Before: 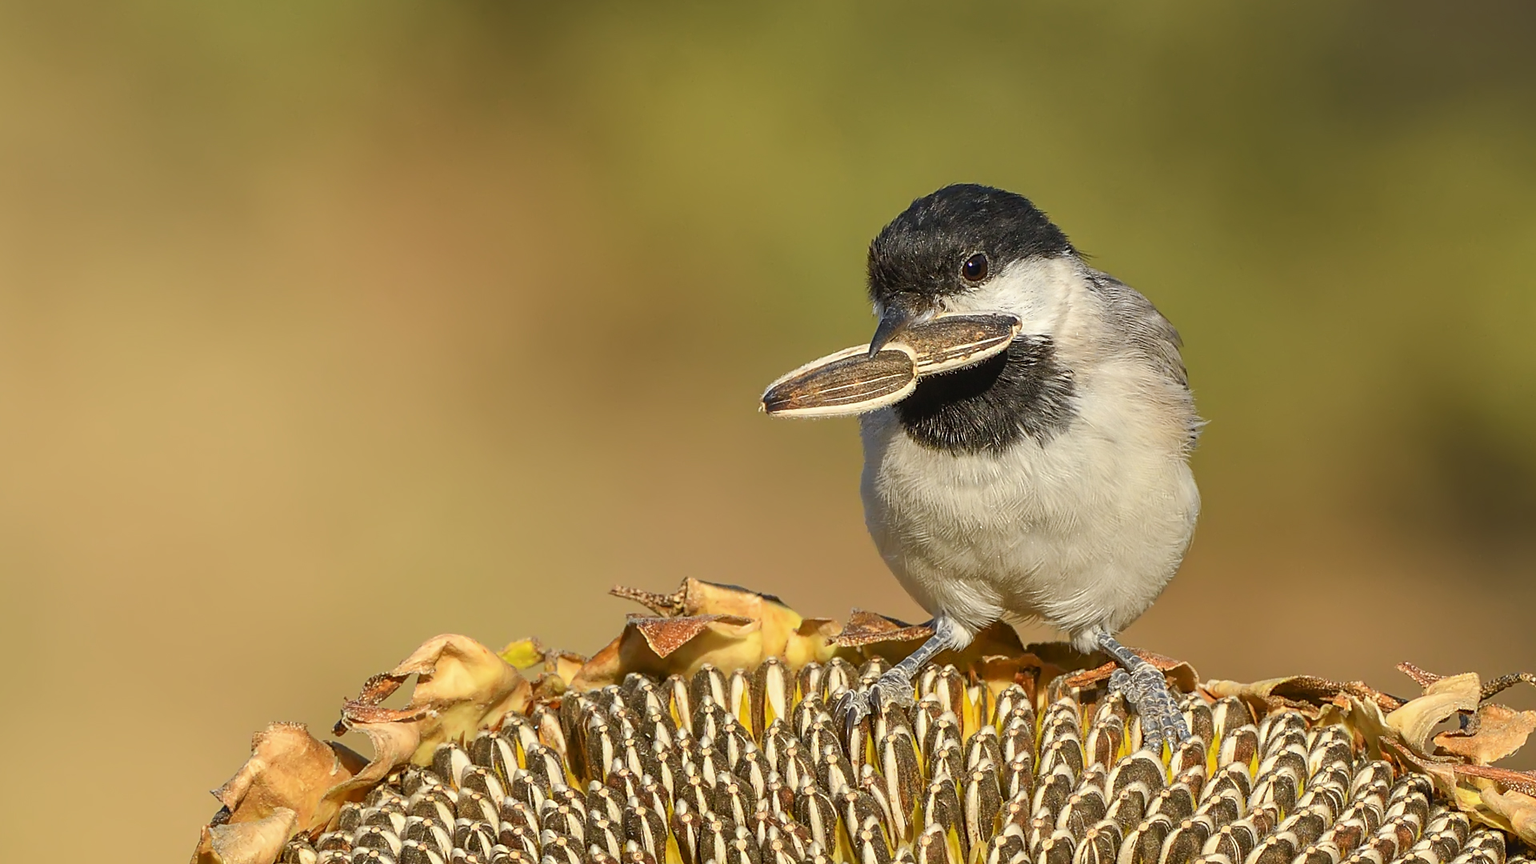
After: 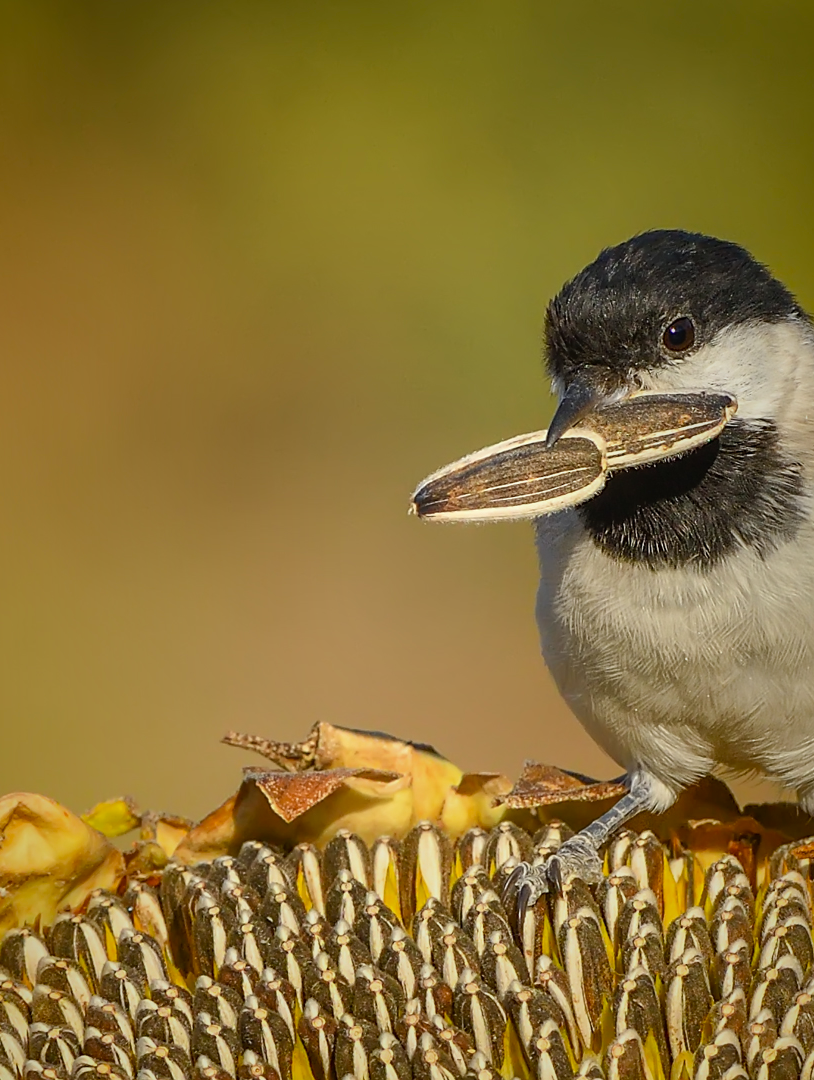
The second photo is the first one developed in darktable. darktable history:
vignetting: fall-off start 17.51%, fall-off radius 137.56%, saturation 0.365, width/height ratio 0.617, shape 0.578
crop: left 28.171%, right 29.394%
